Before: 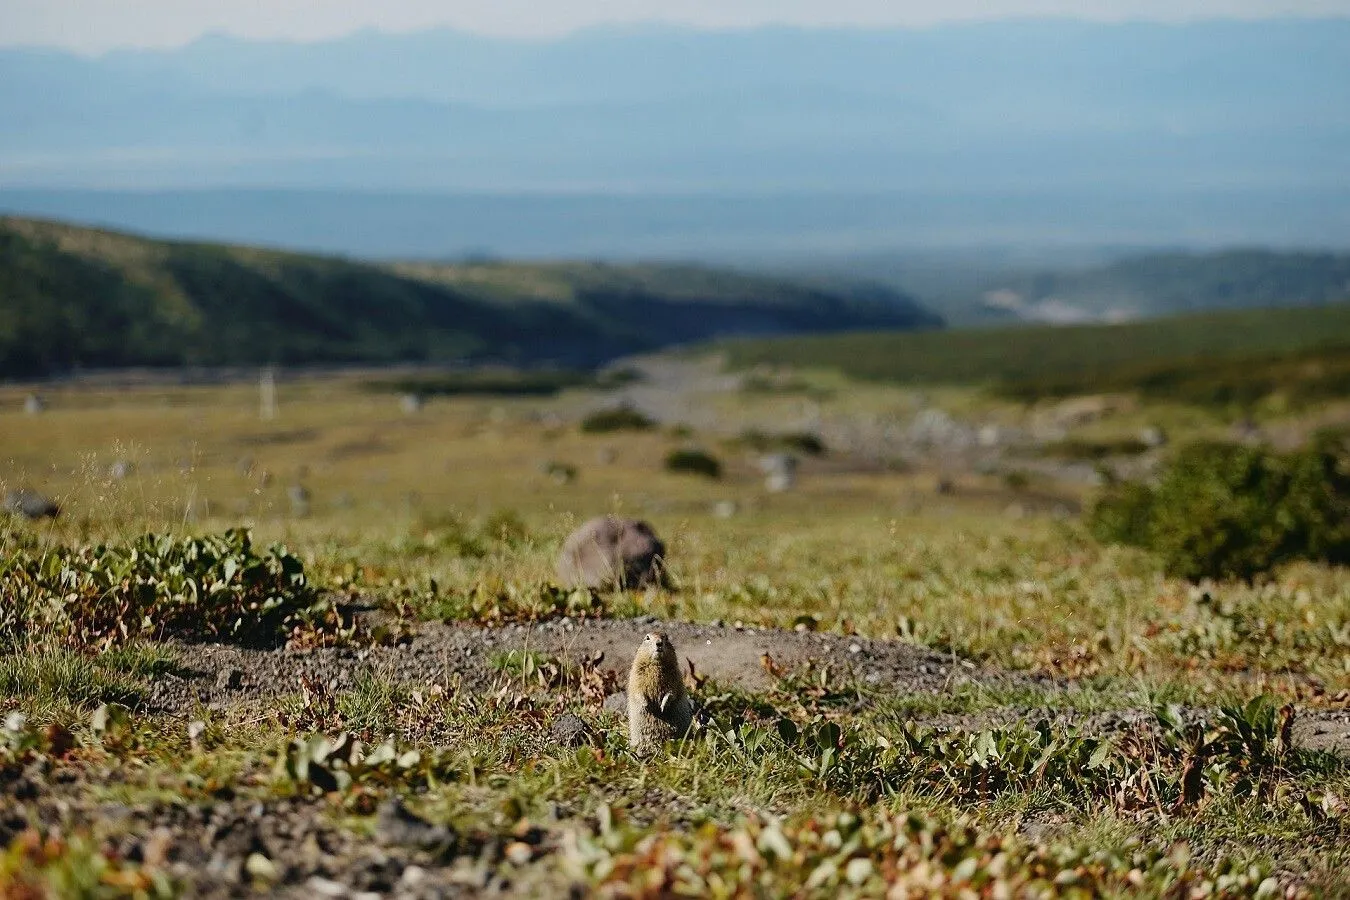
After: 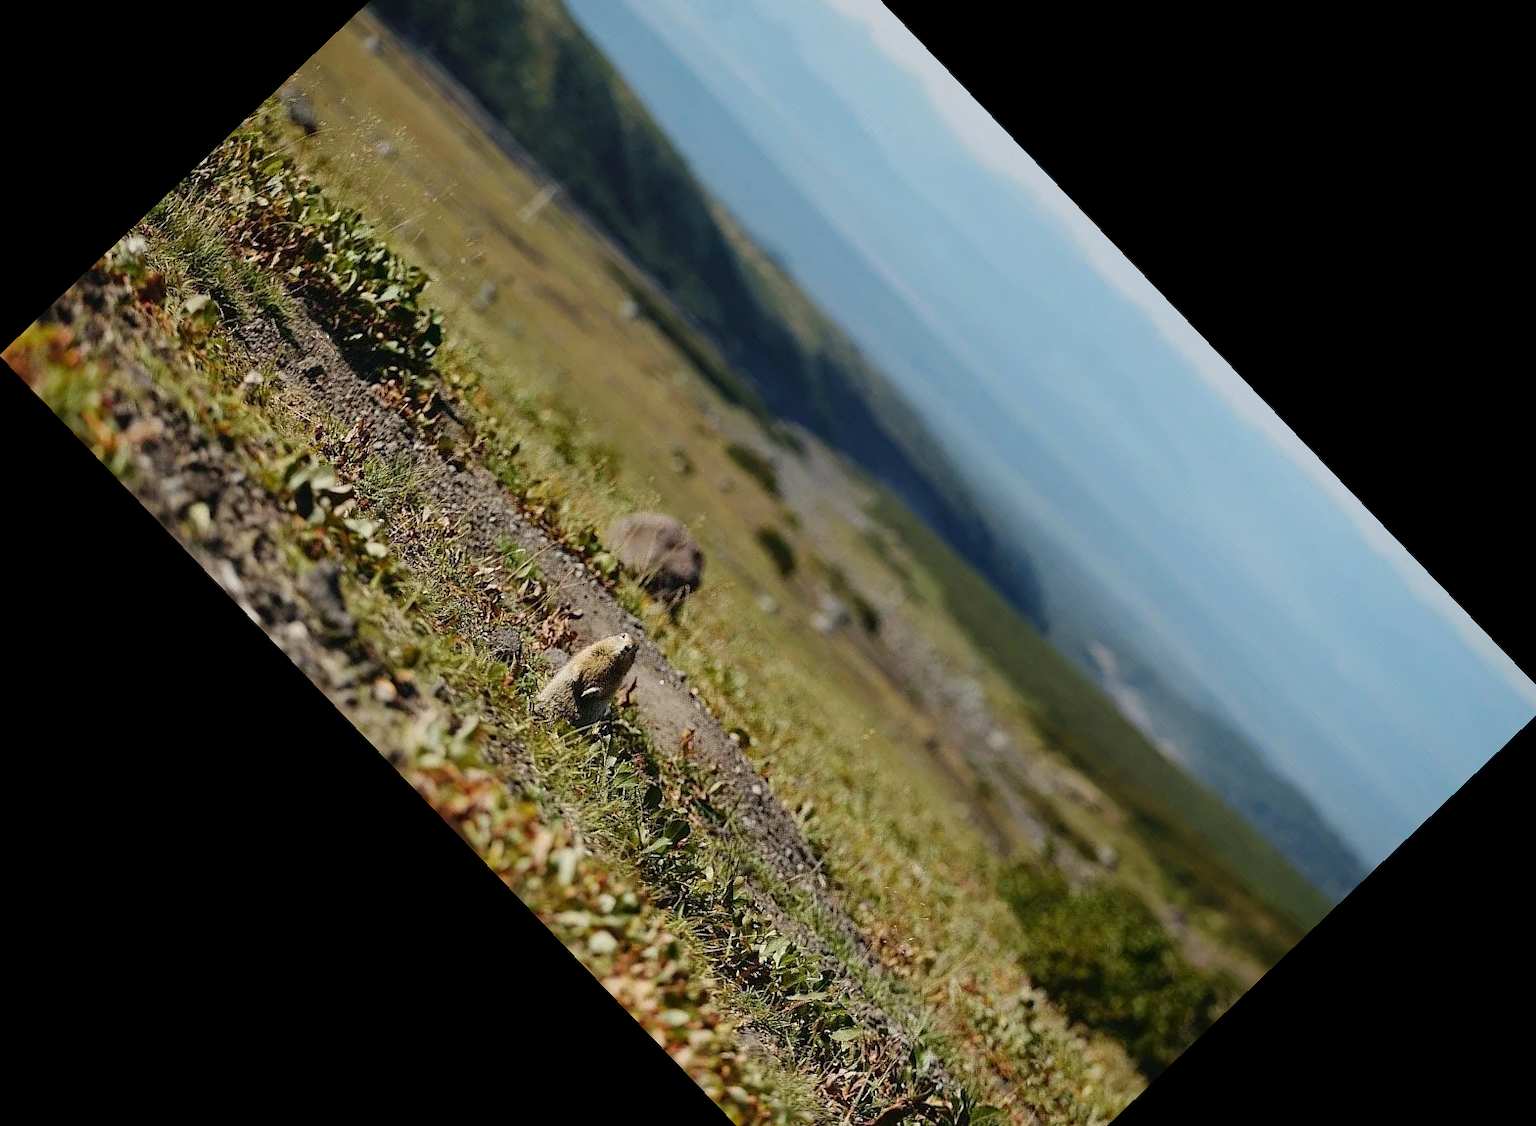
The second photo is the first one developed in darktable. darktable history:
crop and rotate: angle -46.26°, top 16.234%, right 0.912%, bottom 11.704%
